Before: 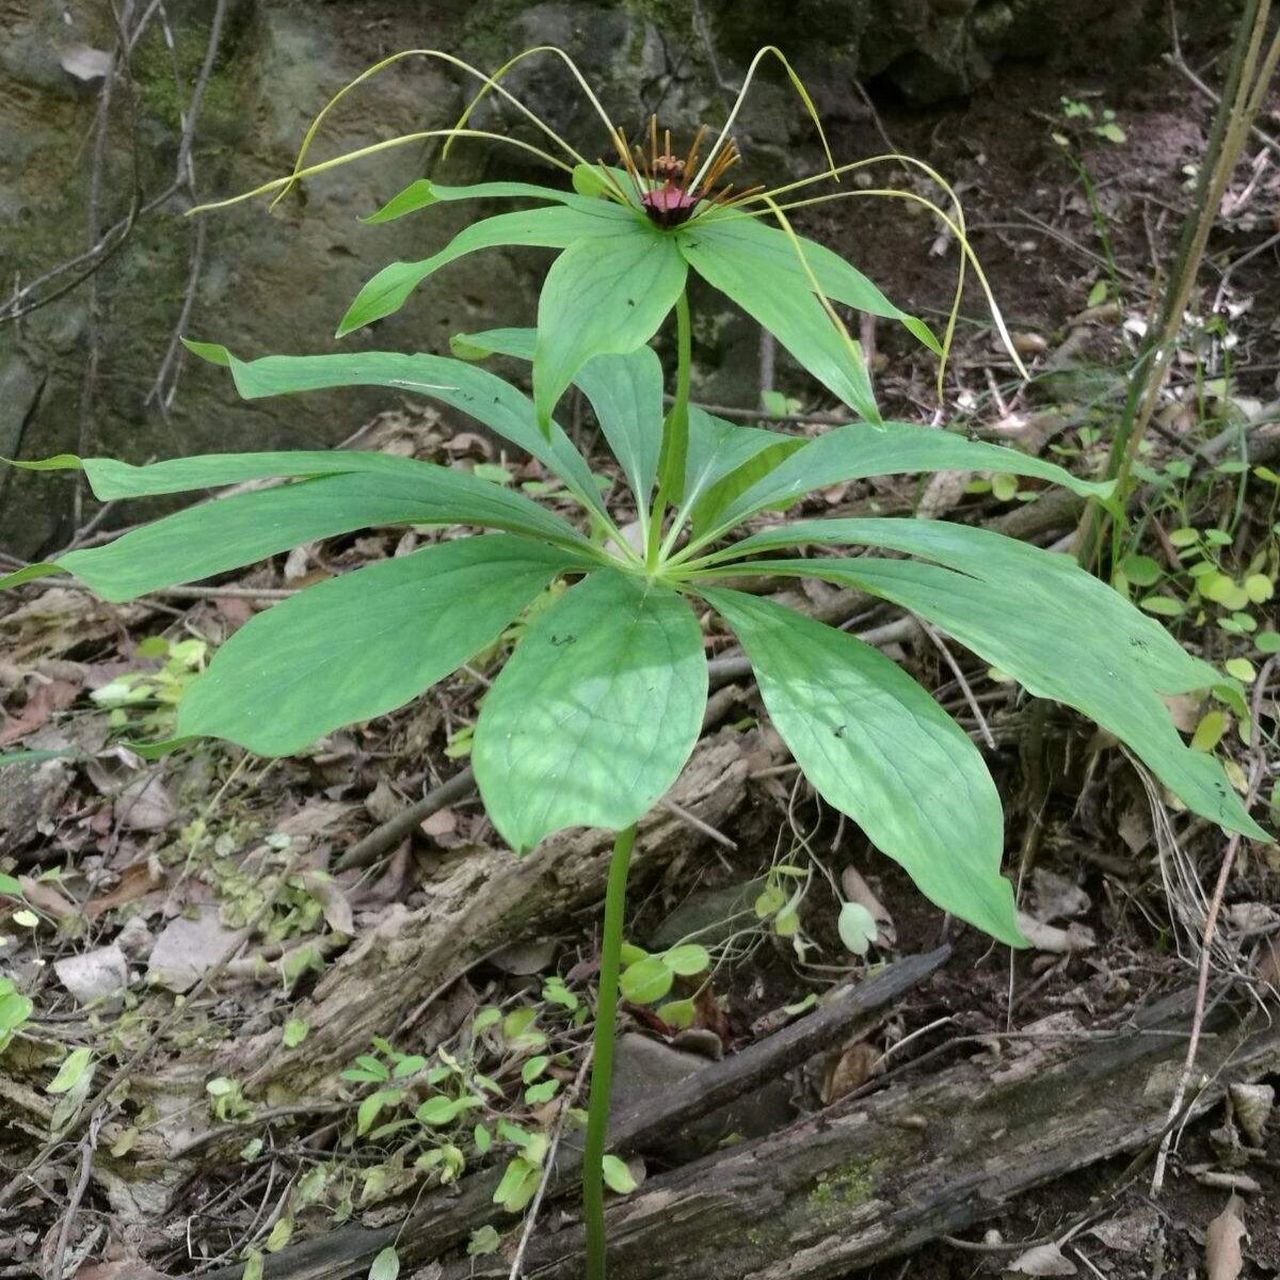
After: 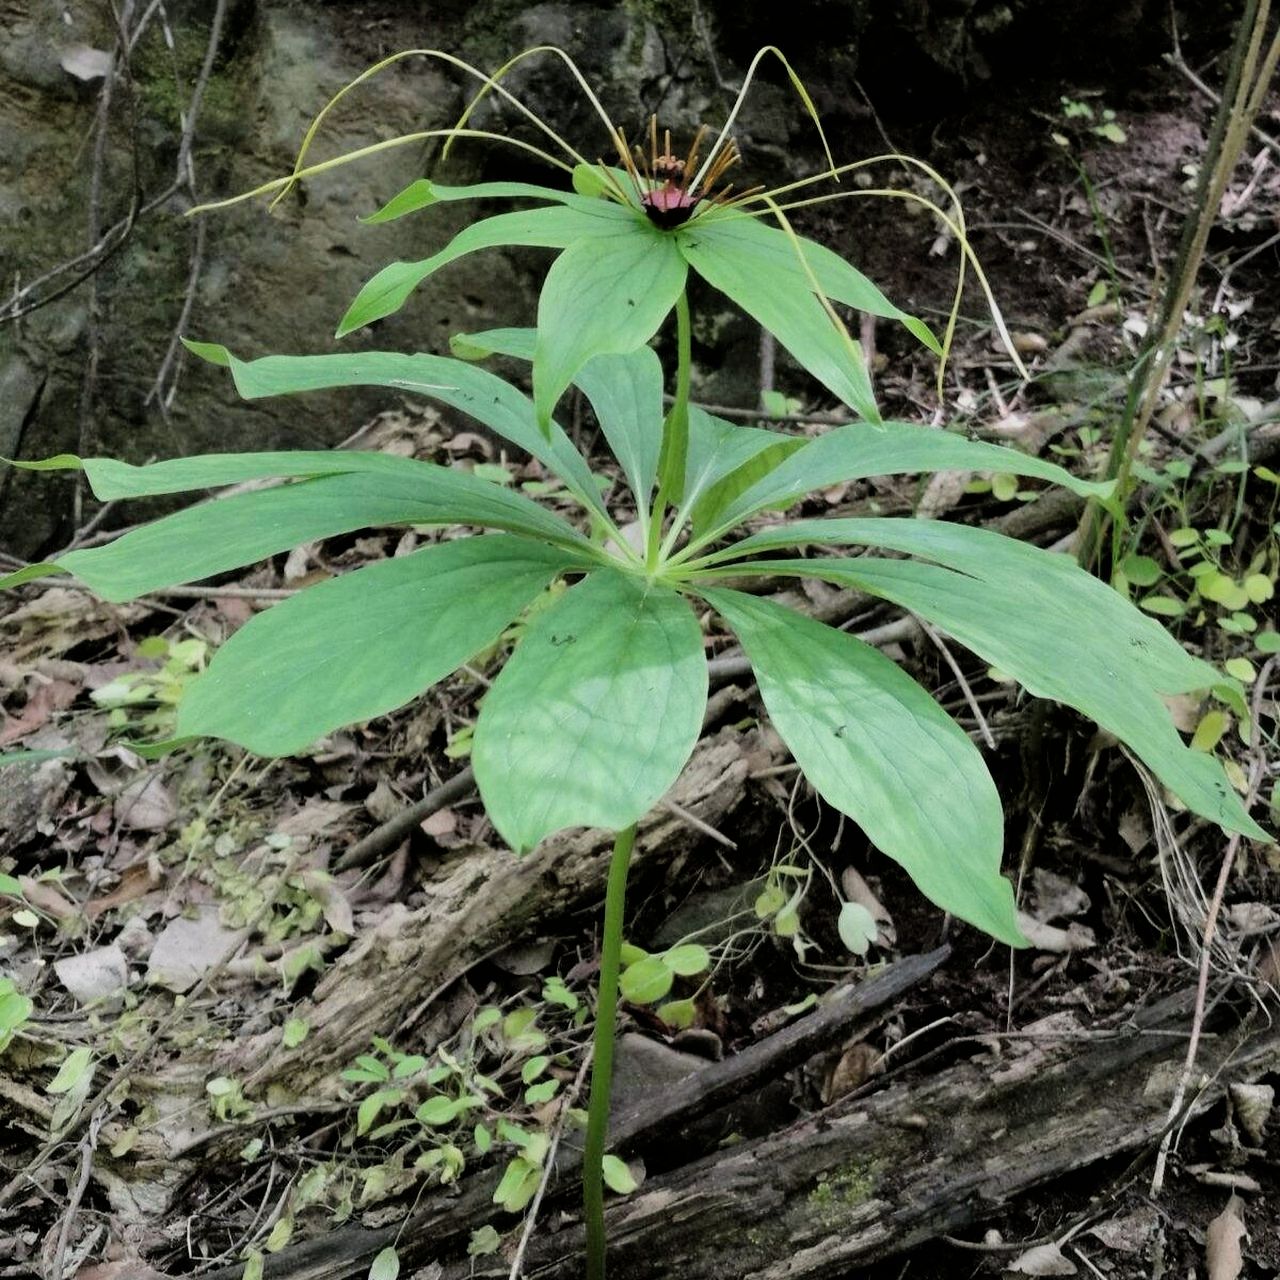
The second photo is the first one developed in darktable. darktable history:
haze removal: strength -0.05, adaptive false
filmic rgb: black relative exposure -5.05 EV, white relative exposure 3.97 EV, hardness 2.88, contrast 1.301, highlights saturation mix -10.02%
